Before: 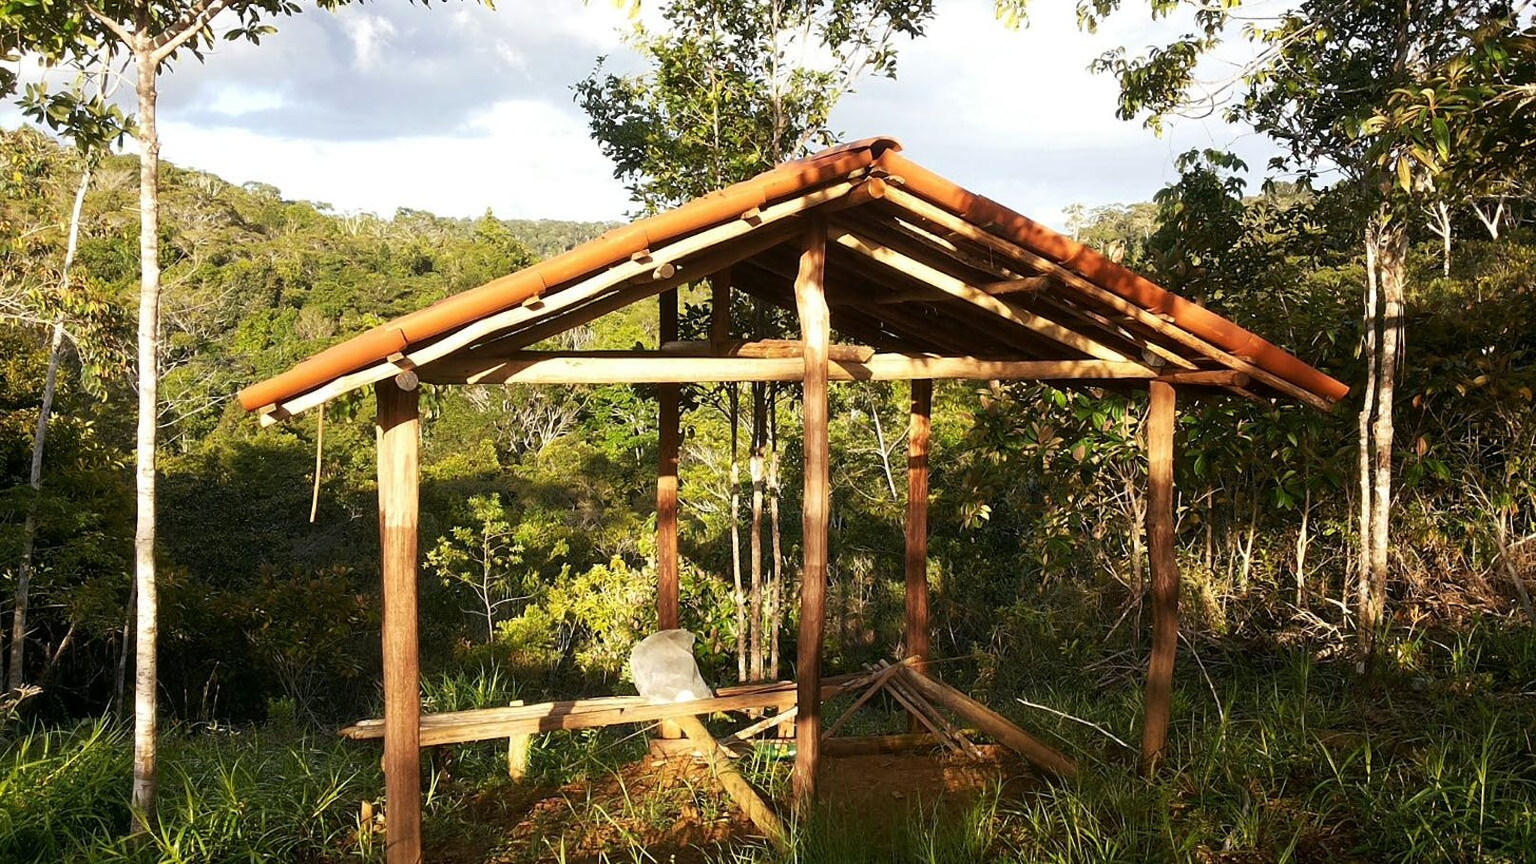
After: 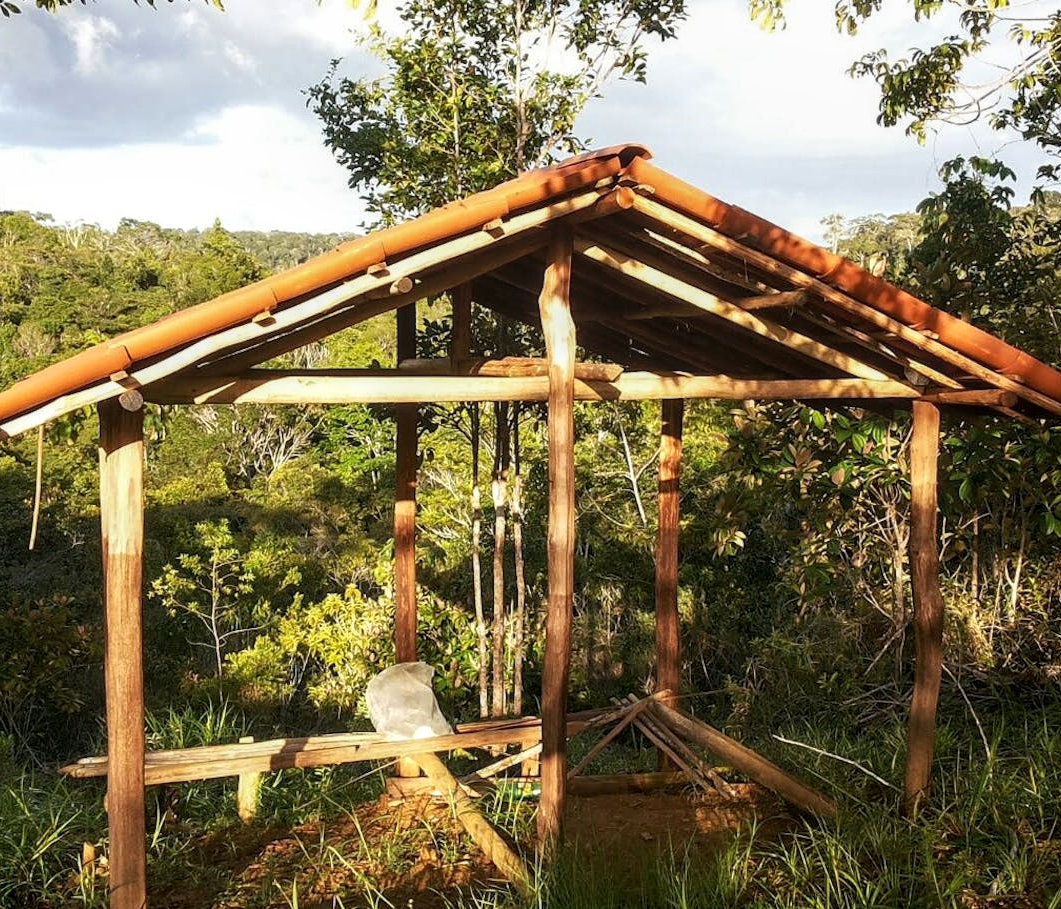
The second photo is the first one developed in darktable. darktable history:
crop and rotate: left 18.403%, right 15.928%
local contrast: on, module defaults
